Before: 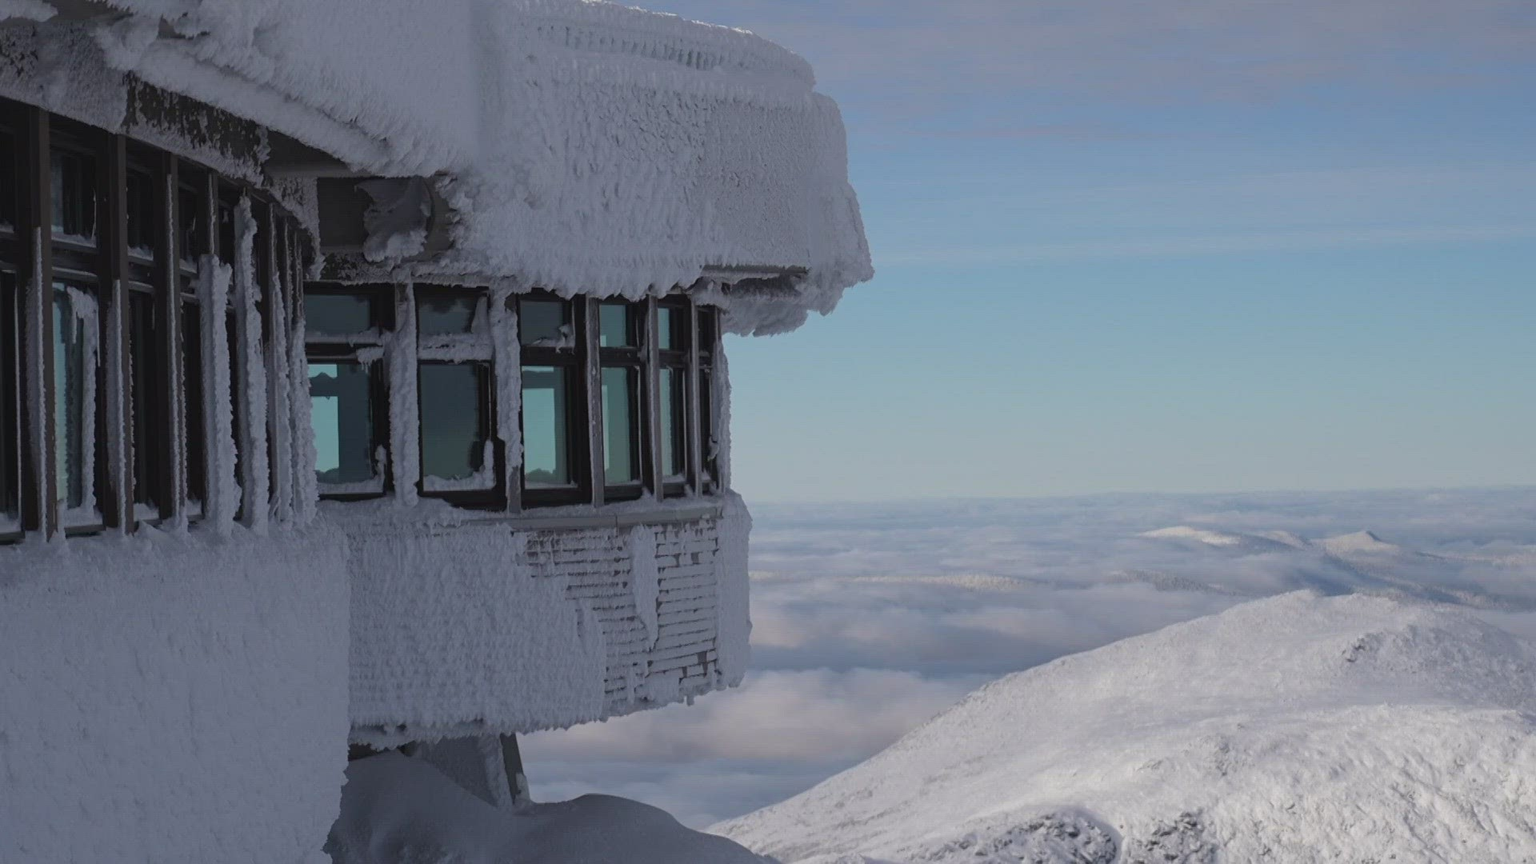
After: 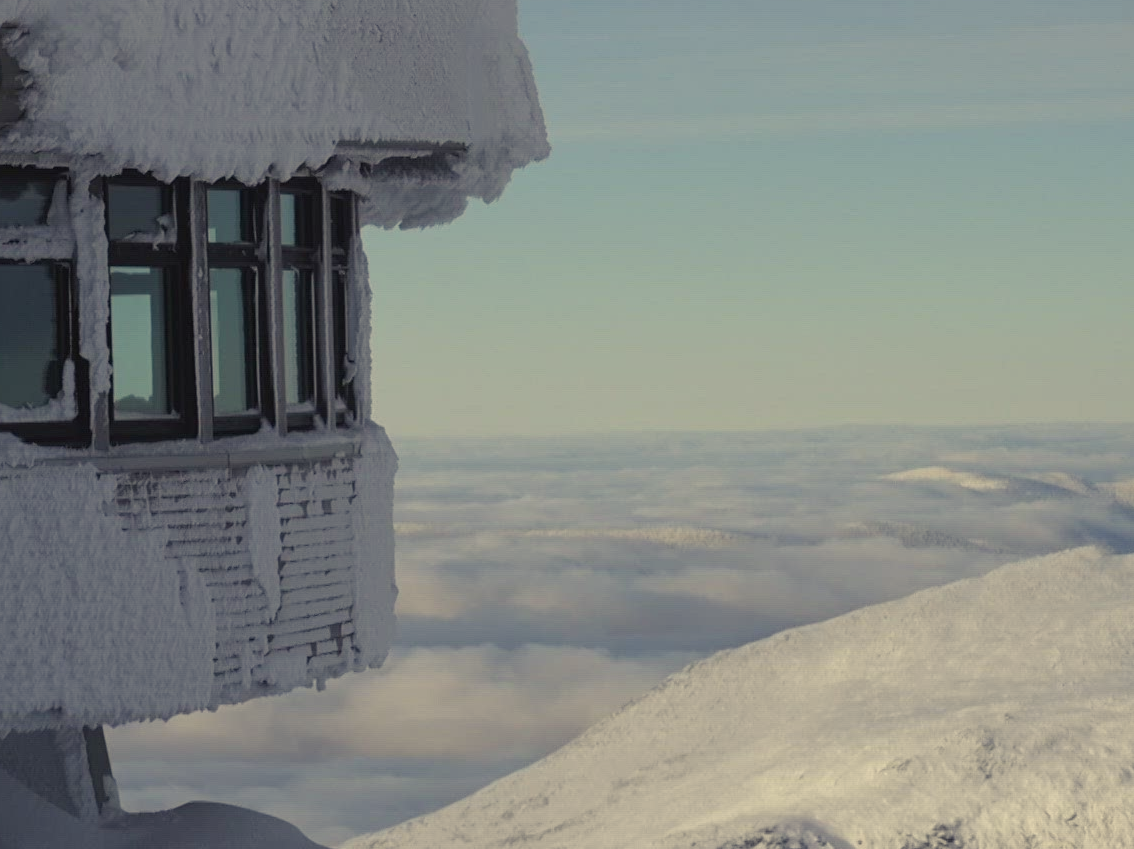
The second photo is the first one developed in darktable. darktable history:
crop and rotate: left 28.256%, top 17.734%, right 12.656%, bottom 3.573%
color balance rgb: shadows lift › chroma 2%, shadows lift › hue 263°, highlights gain › chroma 8%, highlights gain › hue 84°, linear chroma grading › global chroma -15%, saturation formula JzAzBz (2021)
